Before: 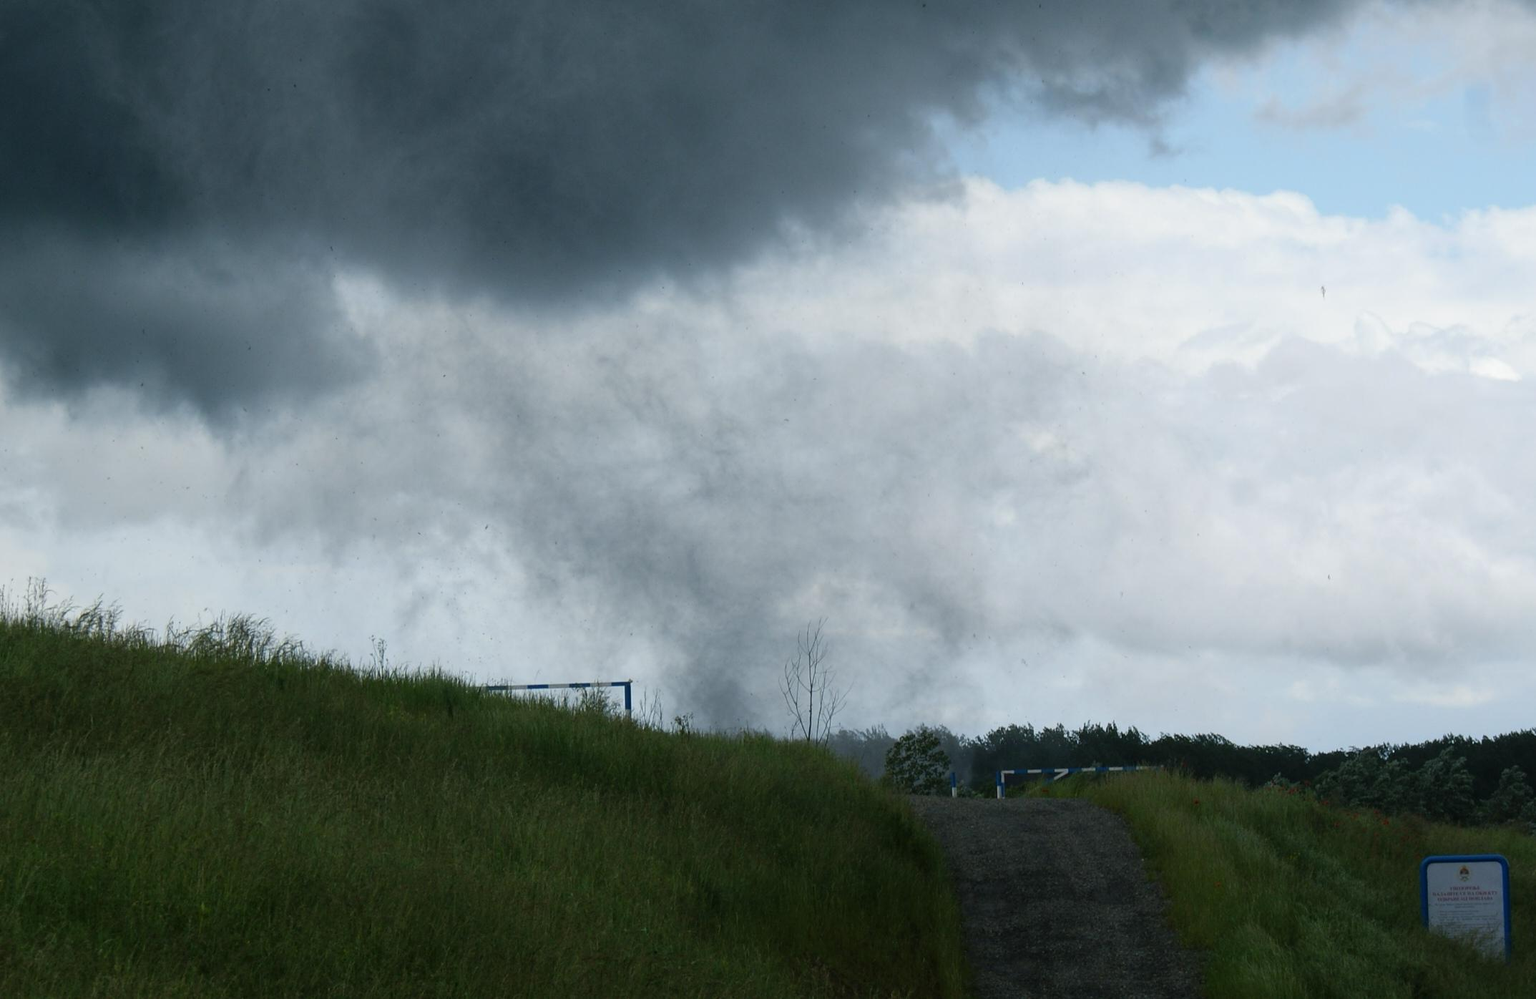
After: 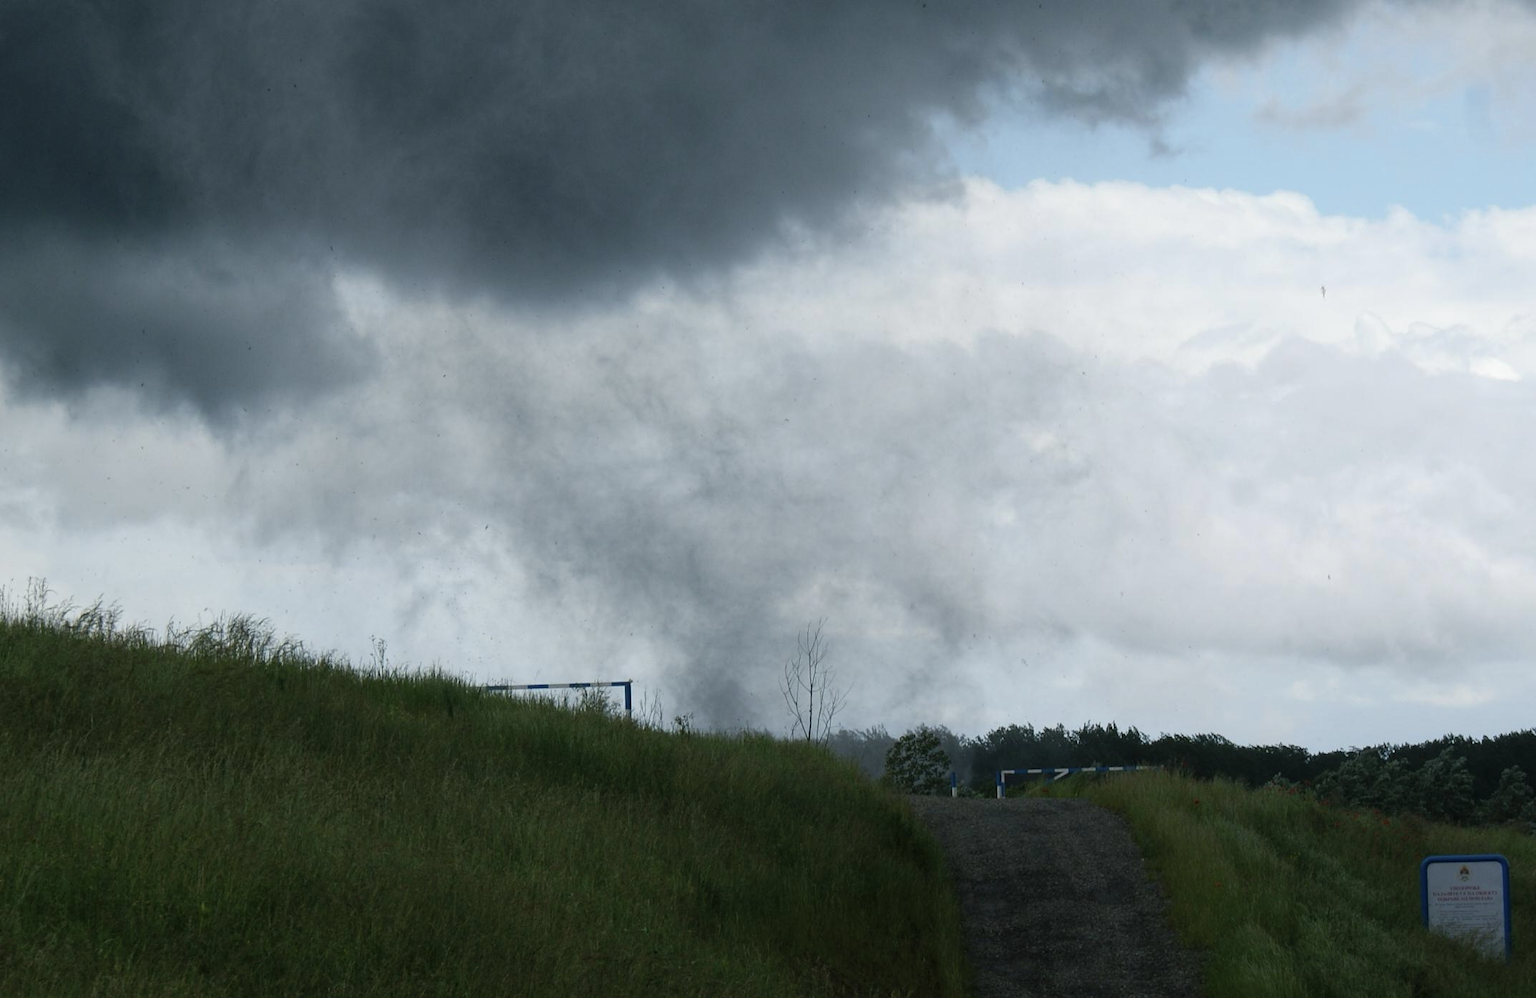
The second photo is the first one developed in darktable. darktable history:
color correction: saturation 0.85
bloom: size 9%, threshold 100%, strength 7%
